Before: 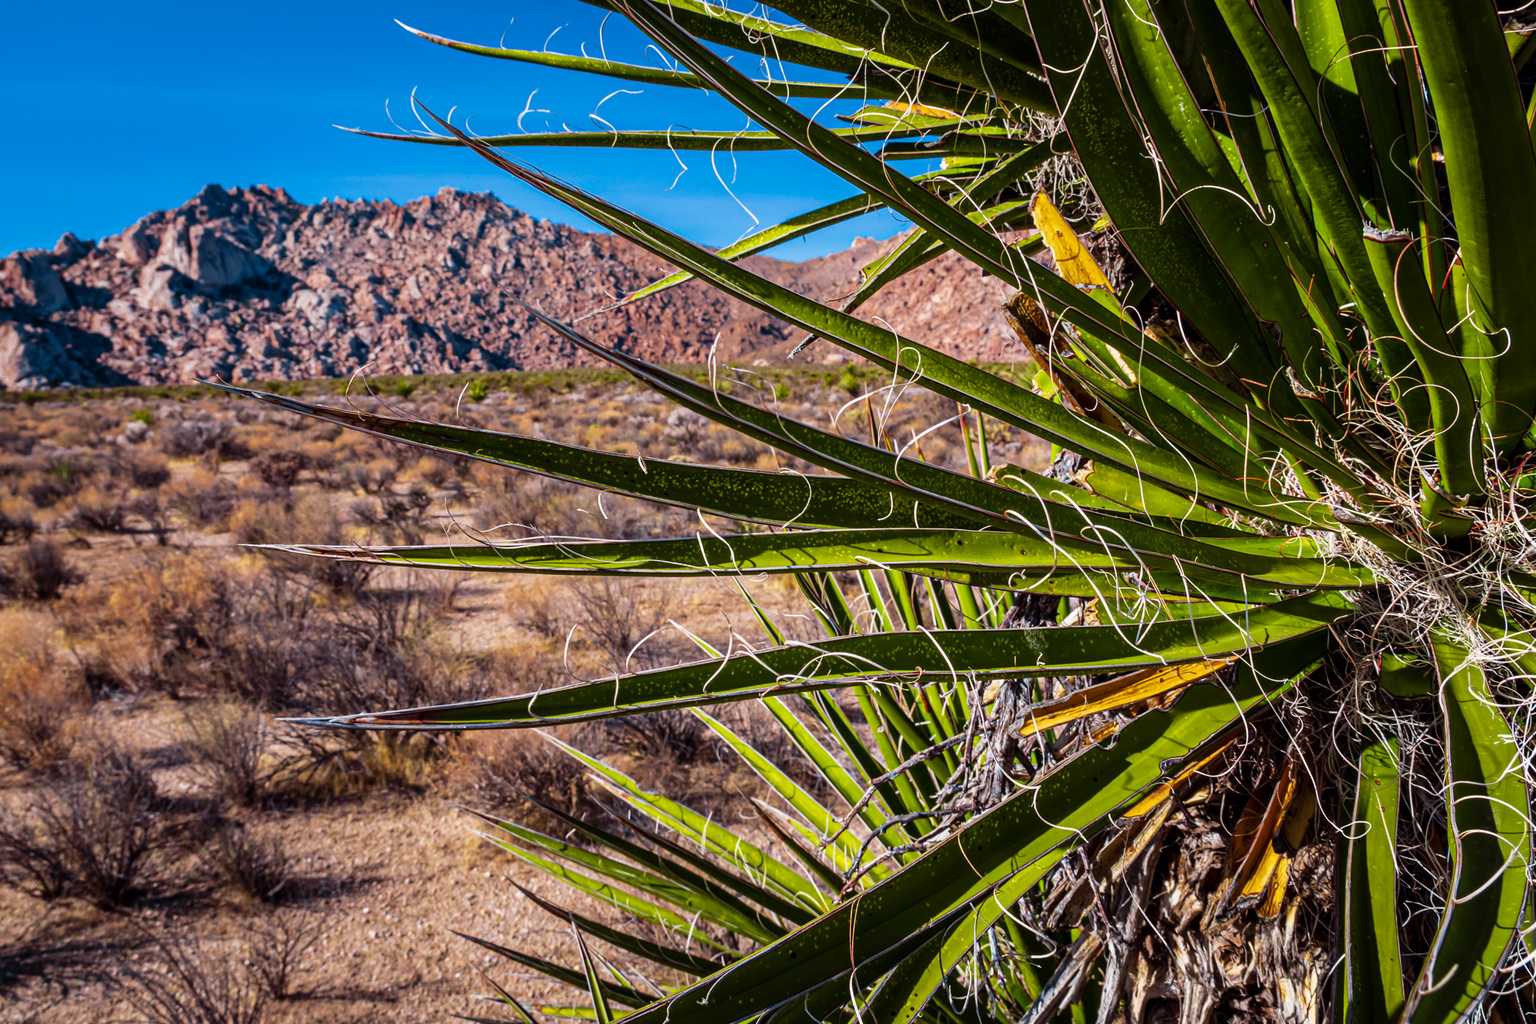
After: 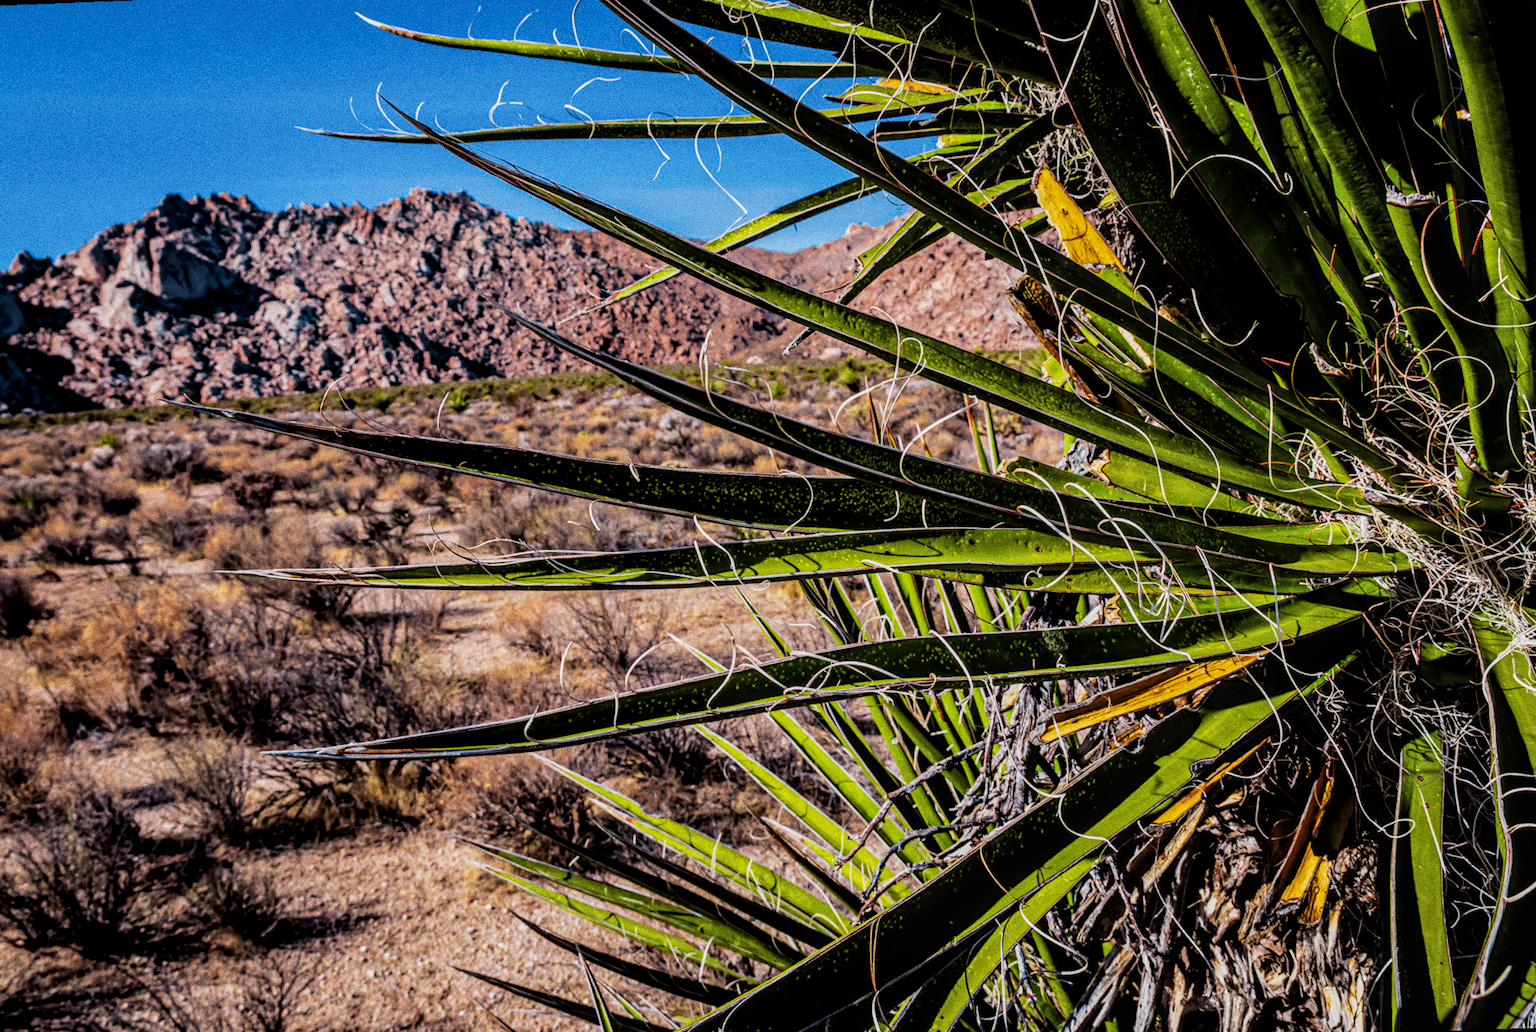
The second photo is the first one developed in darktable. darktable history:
rotate and perspective: rotation -2.12°, lens shift (vertical) 0.009, lens shift (horizontal) -0.008, automatic cropping original format, crop left 0.036, crop right 0.964, crop top 0.05, crop bottom 0.959
filmic rgb: black relative exposure -5 EV, white relative exposure 3.5 EV, hardness 3.19, contrast 1.2, highlights saturation mix -50%
grain: coarseness 0.09 ISO, strength 40%
local contrast: on, module defaults
